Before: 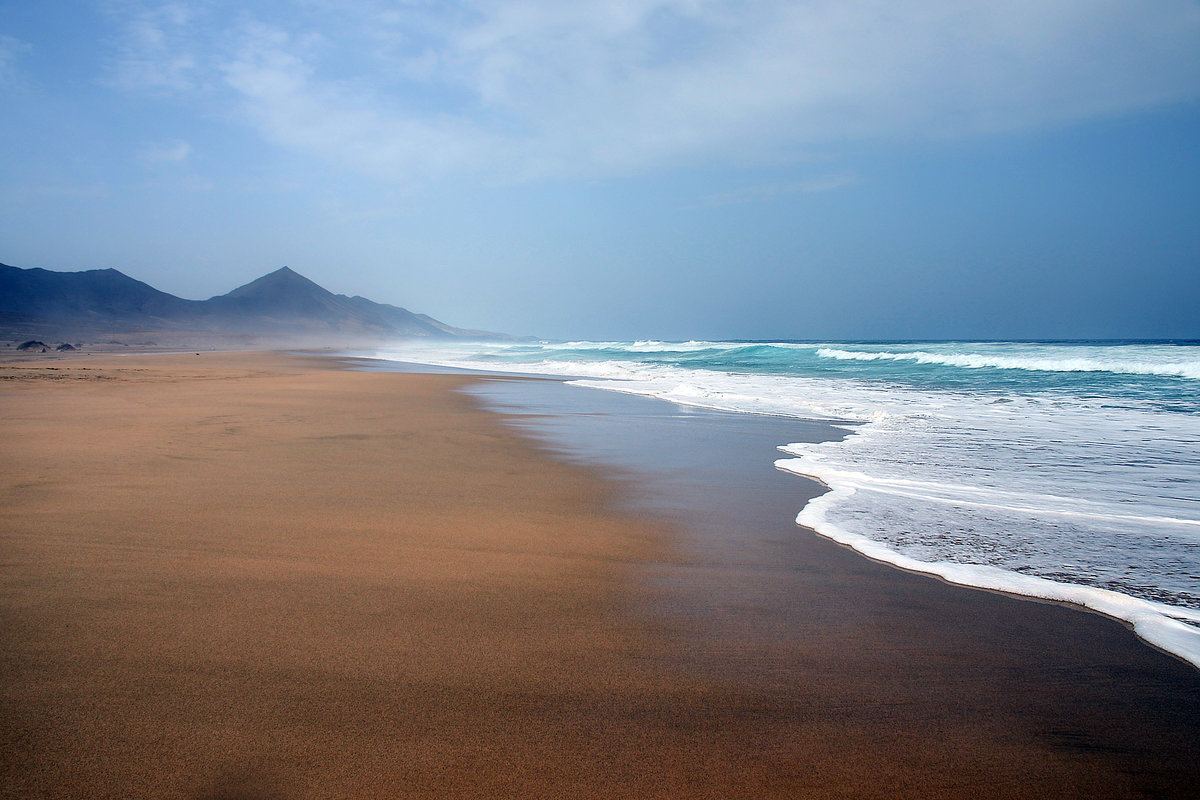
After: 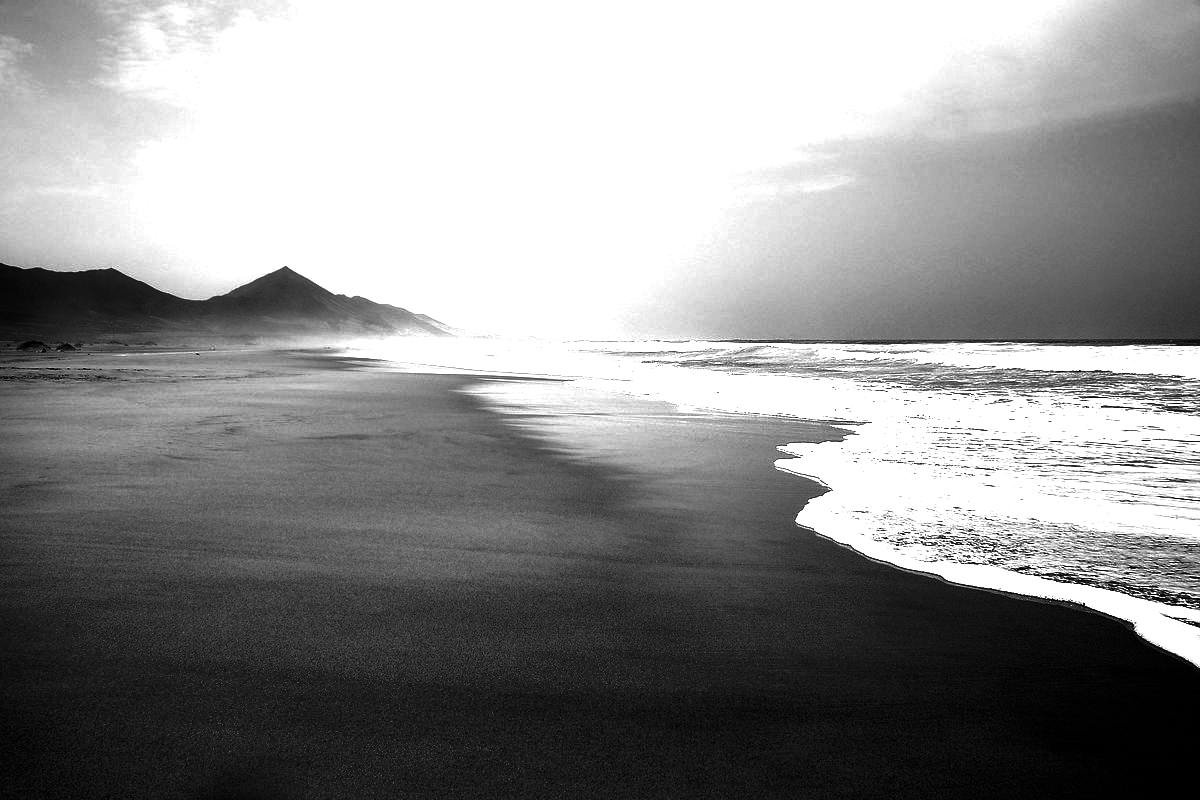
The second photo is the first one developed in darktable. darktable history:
exposure: black level correction 0, exposure 1.3 EV, compensate exposure bias true, compensate highlight preservation false
contrast brightness saturation: contrast 0.02, brightness -1, saturation -1
vibrance: vibrance 75%
color zones: curves: ch0 [(0, 0.613) (0.01, 0.613) (0.245, 0.448) (0.498, 0.529) (0.642, 0.665) (0.879, 0.777) (0.99, 0.613)]; ch1 [(0, 0) (0.143, 0) (0.286, 0) (0.429, 0) (0.571, 0) (0.714, 0) (0.857, 0)], mix -121.96%
